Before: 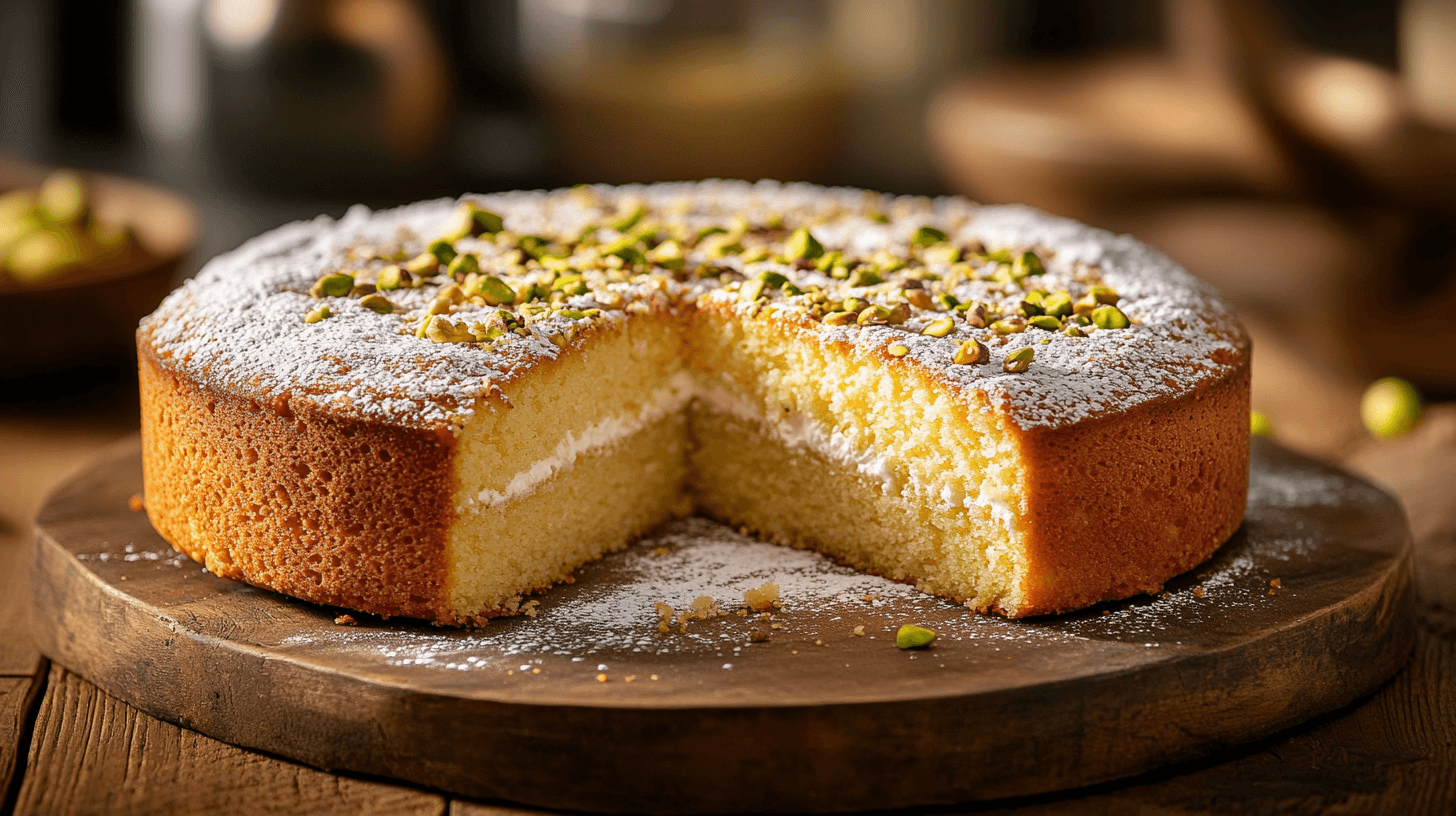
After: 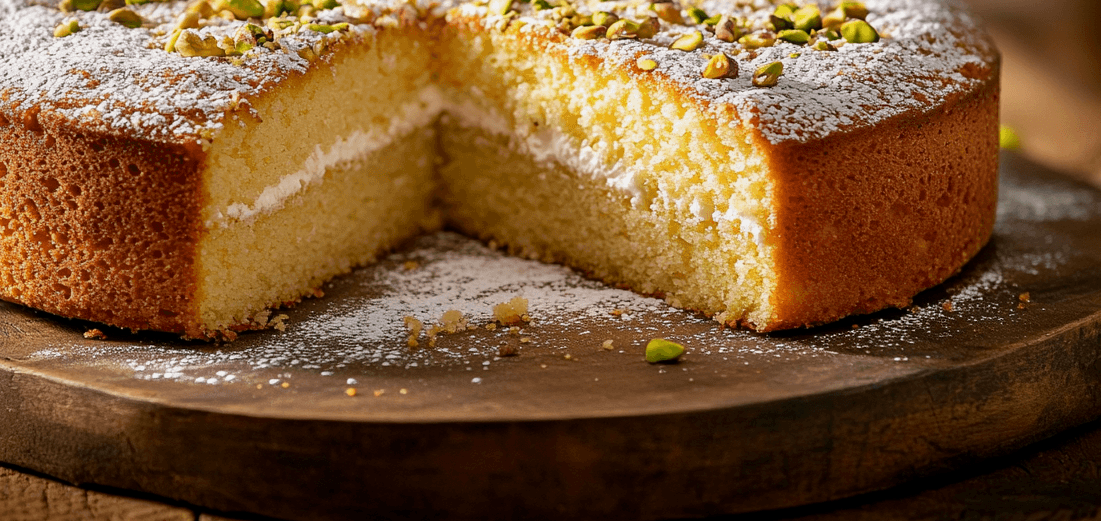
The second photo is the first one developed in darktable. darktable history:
exposure: black level correction 0.002, exposure -0.1 EV, compensate highlight preservation false
crop and rotate: left 17.299%, top 35.115%, right 7.015%, bottom 1.024%
